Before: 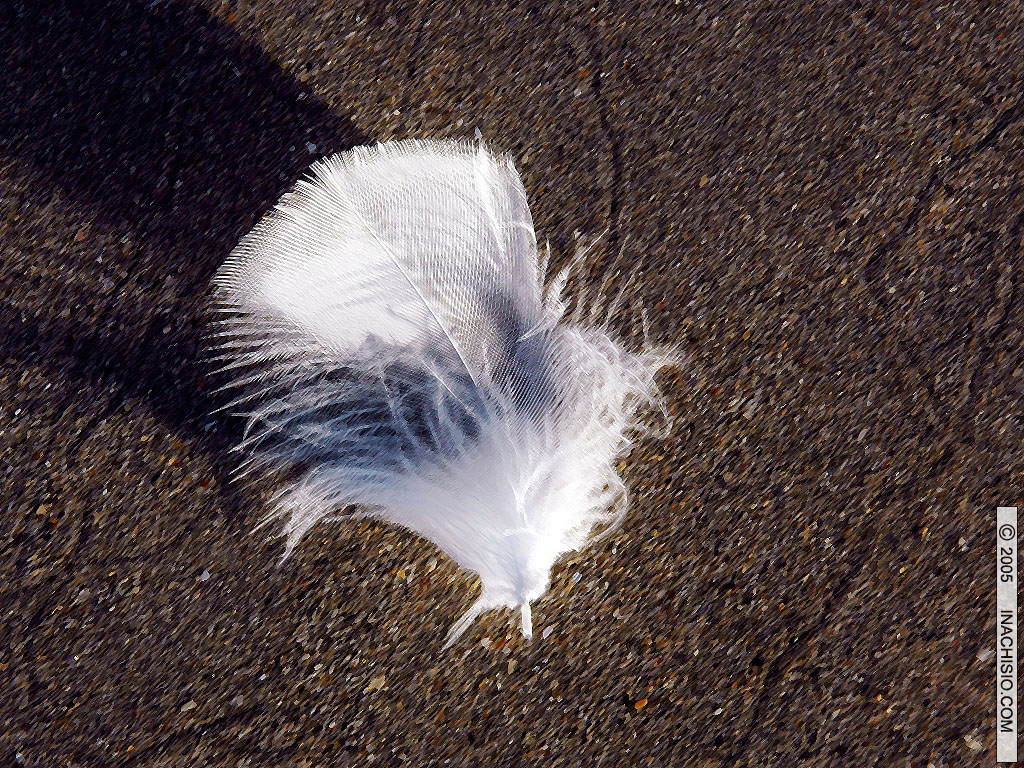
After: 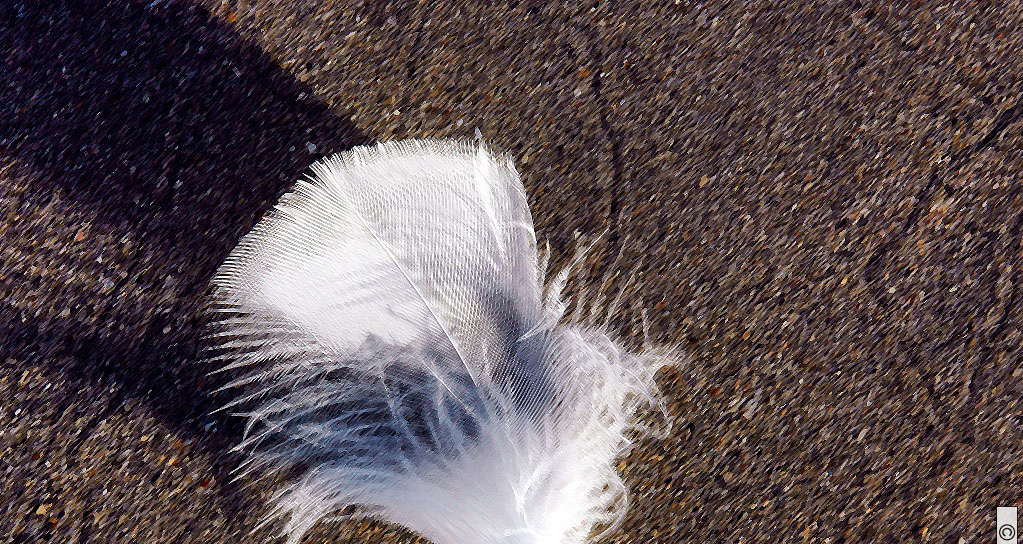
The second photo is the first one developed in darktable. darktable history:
shadows and highlights: soften with gaussian
crop: right 0.001%, bottom 29.071%
